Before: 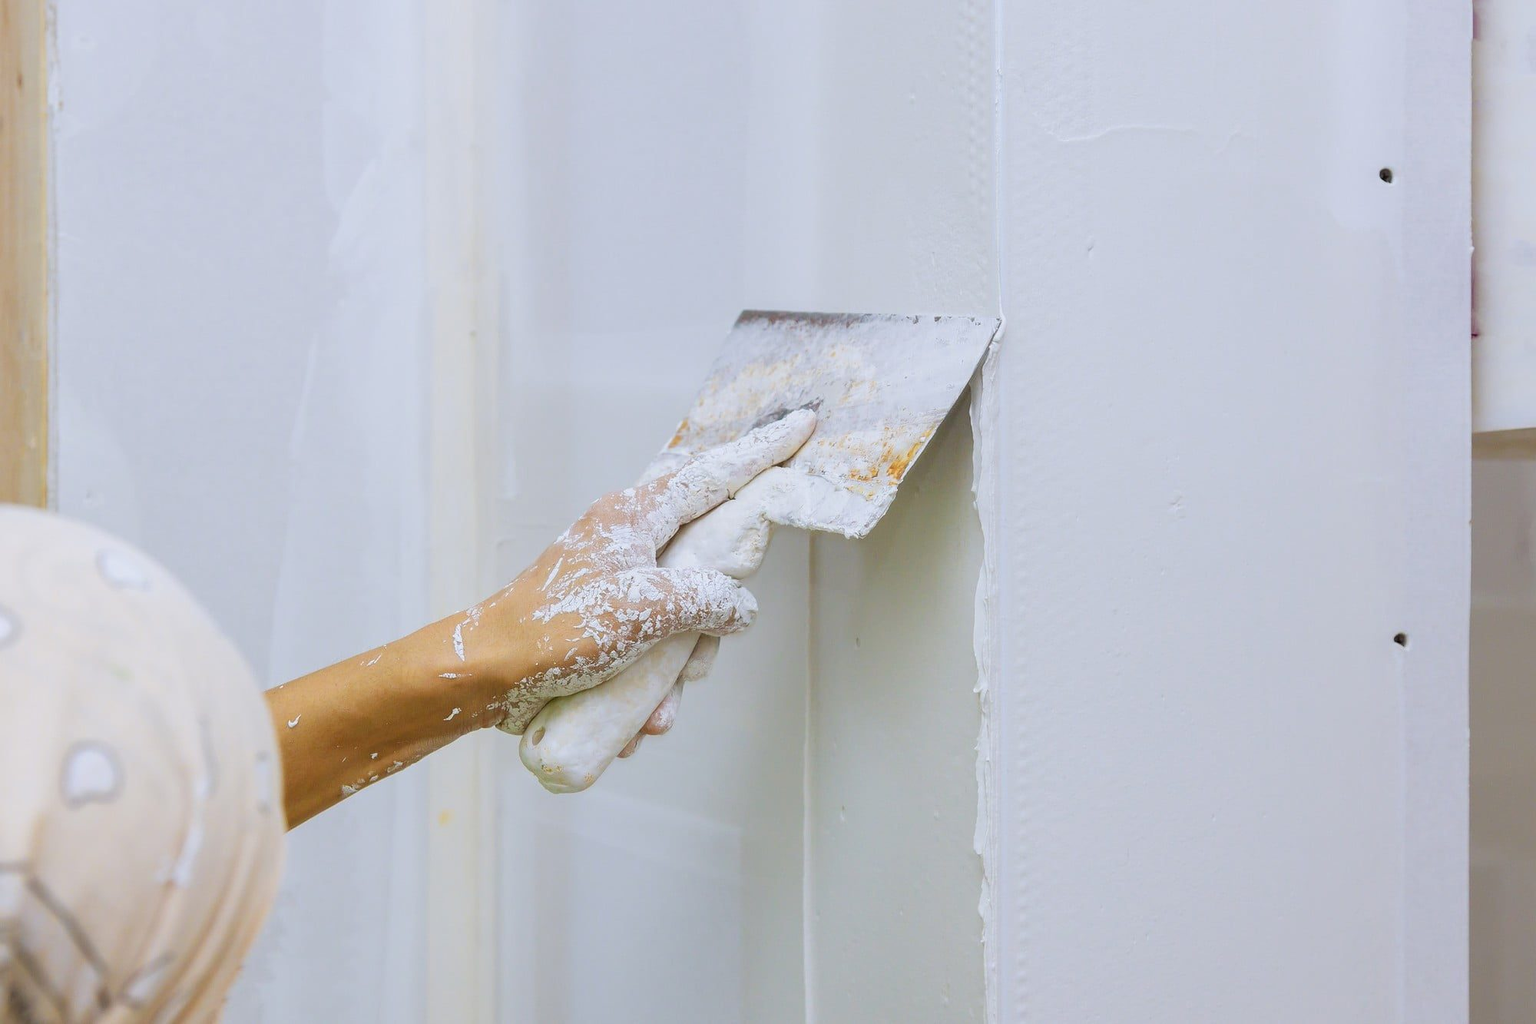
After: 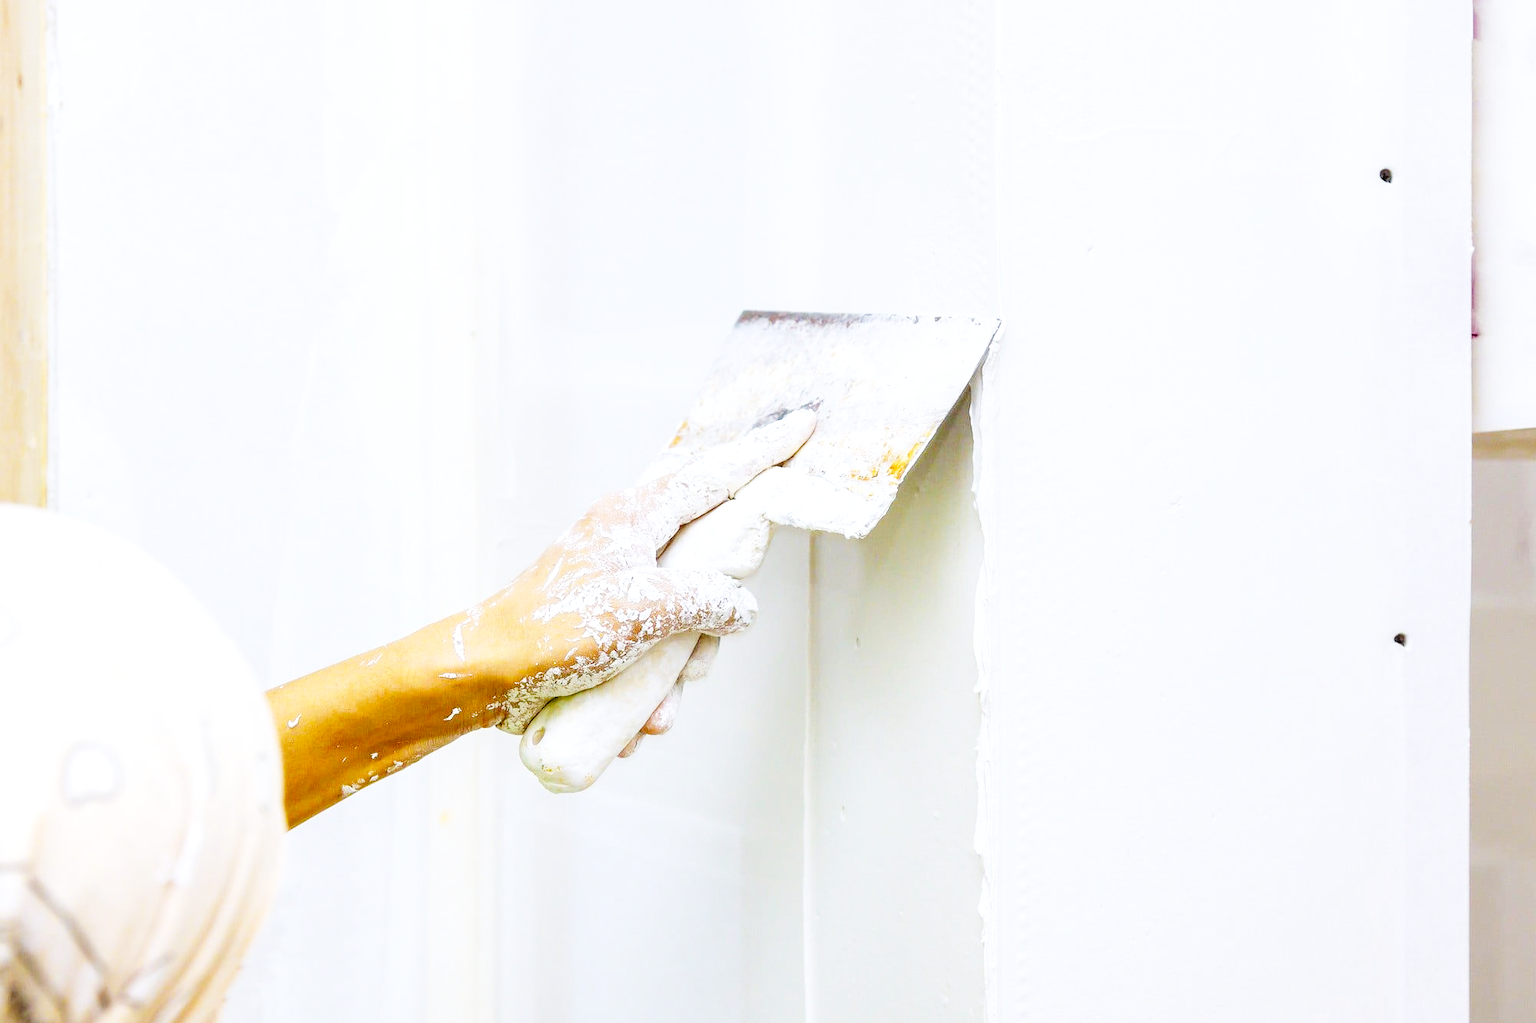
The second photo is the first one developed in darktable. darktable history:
local contrast: detail 130%
base curve: curves: ch0 [(0, 0.003) (0.001, 0.002) (0.006, 0.004) (0.02, 0.022) (0.048, 0.086) (0.094, 0.234) (0.162, 0.431) (0.258, 0.629) (0.385, 0.8) (0.548, 0.918) (0.751, 0.988) (1, 1)], preserve colors none
color balance: contrast 6.48%, output saturation 113.3%
